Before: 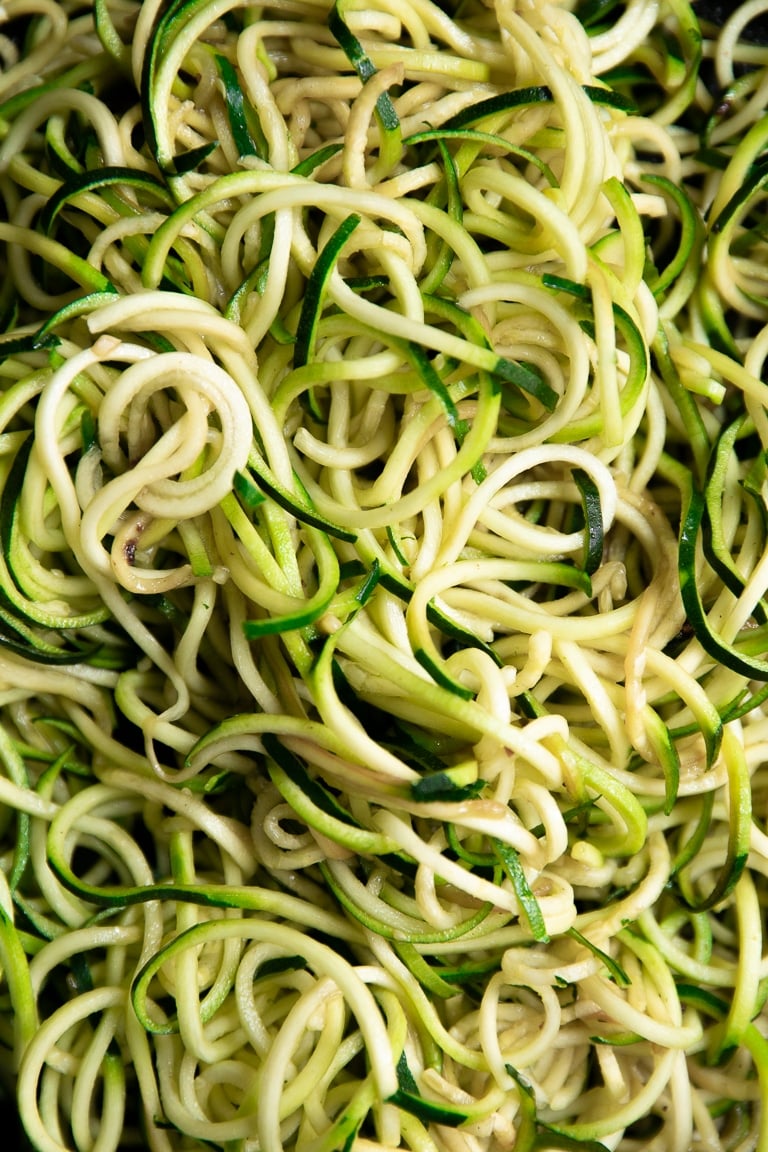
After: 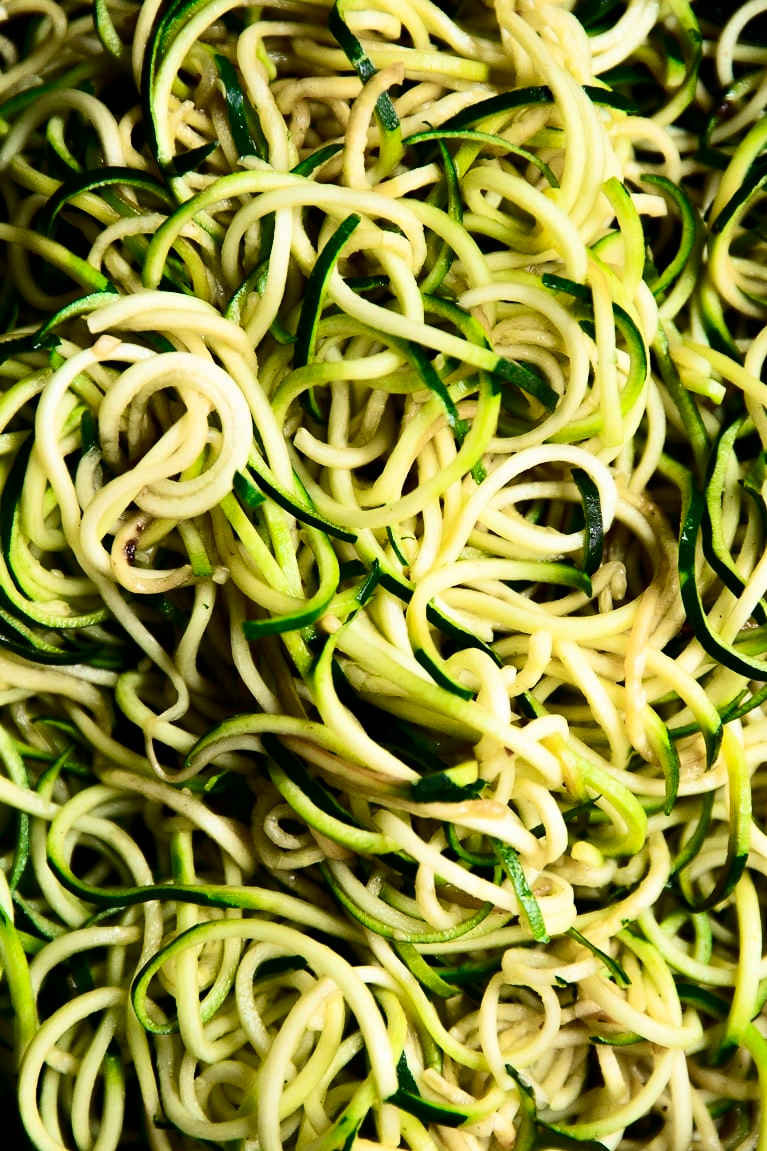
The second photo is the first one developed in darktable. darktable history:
exposure: exposure -0.04 EV, compensate highlight preservation false
crop and rotate: left 0.126%
contrast brightness saturation: contrast 0.32, brightness -0.08, saturation 0.17
